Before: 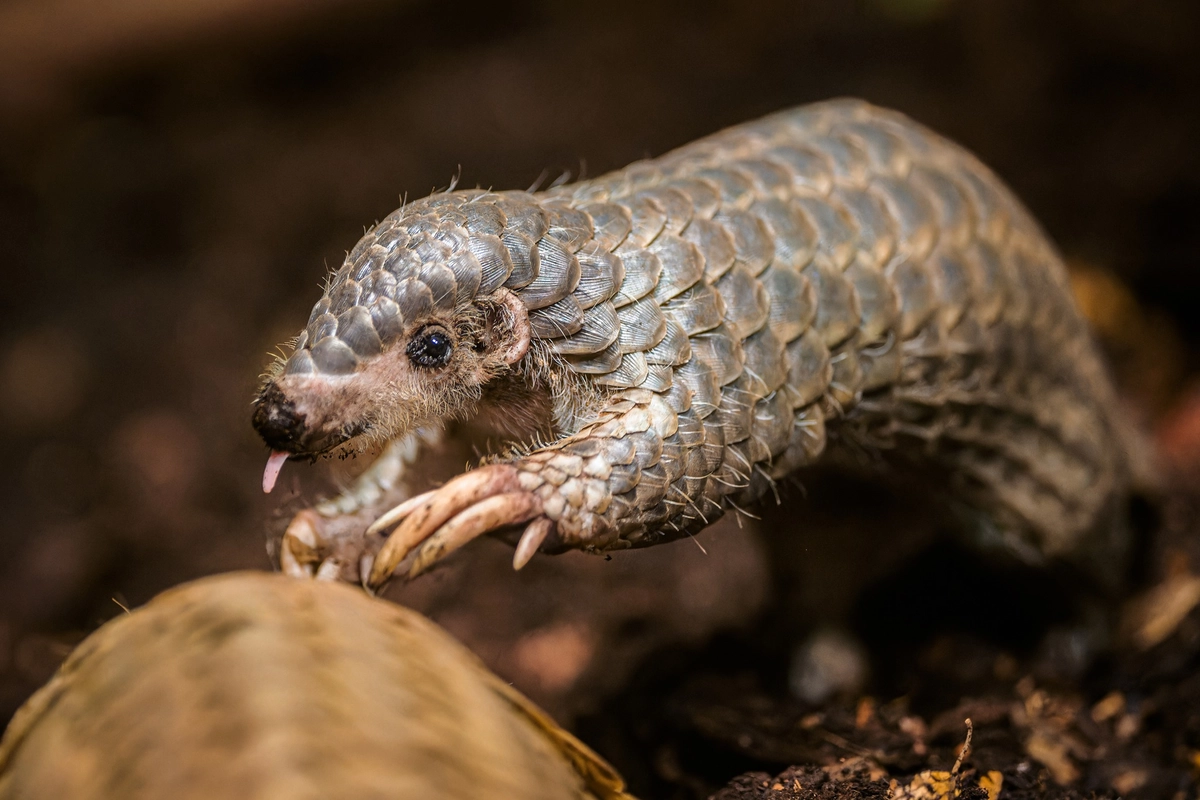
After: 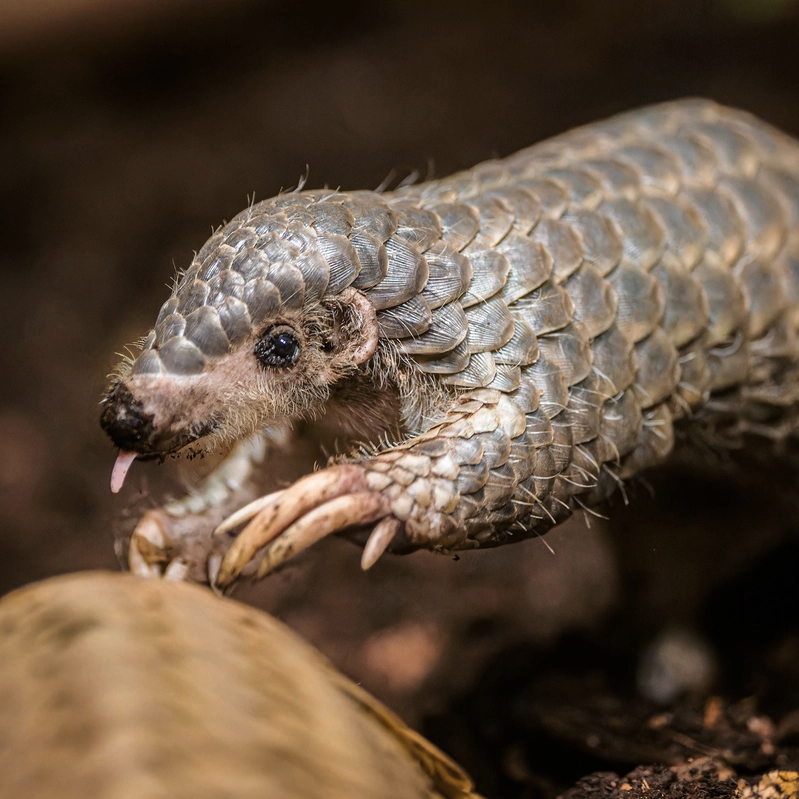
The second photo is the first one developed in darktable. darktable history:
crop and rotate: left 12.673%, right 20.66%
color contrast: green-magenta contrast 0.84, blue-yellow contrast 0.86
